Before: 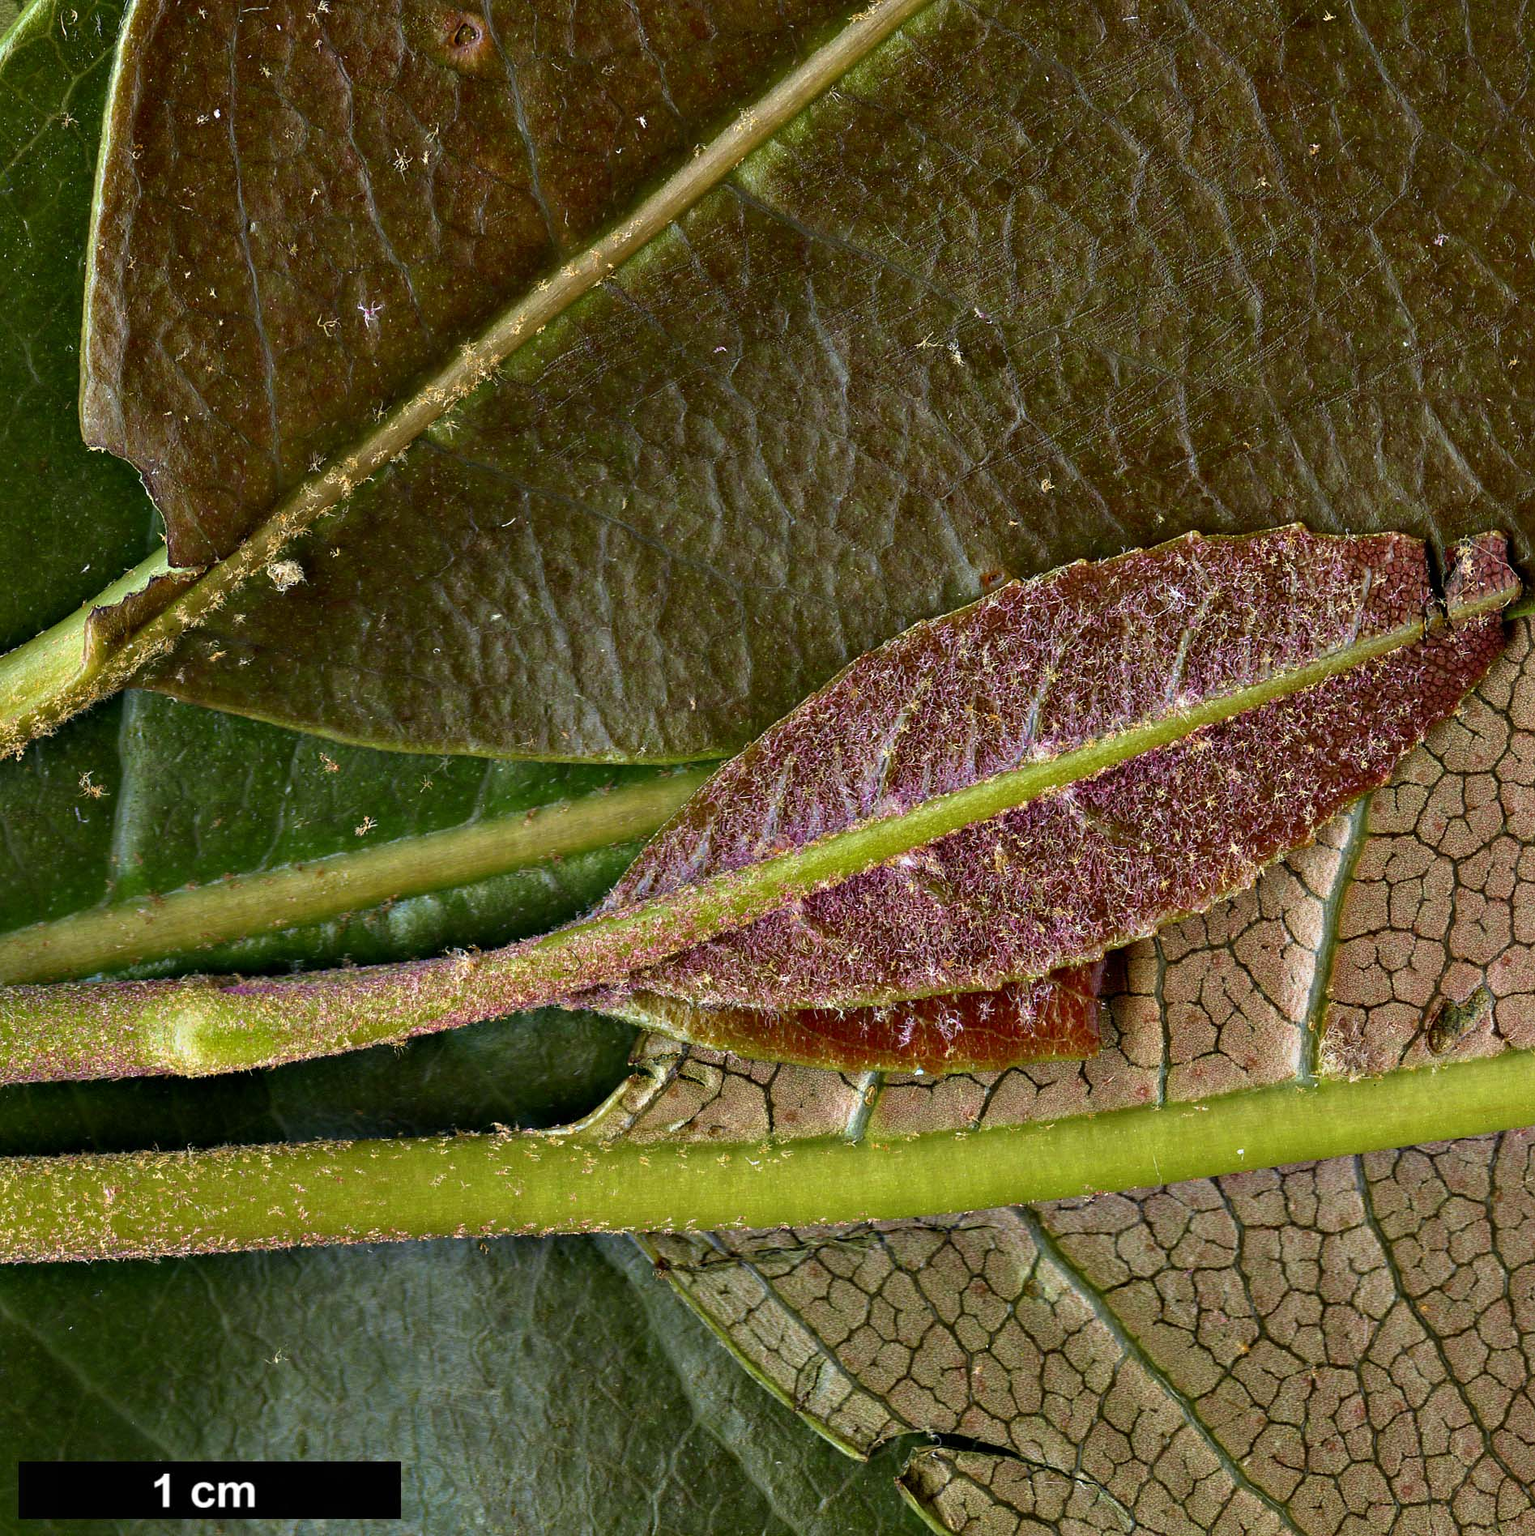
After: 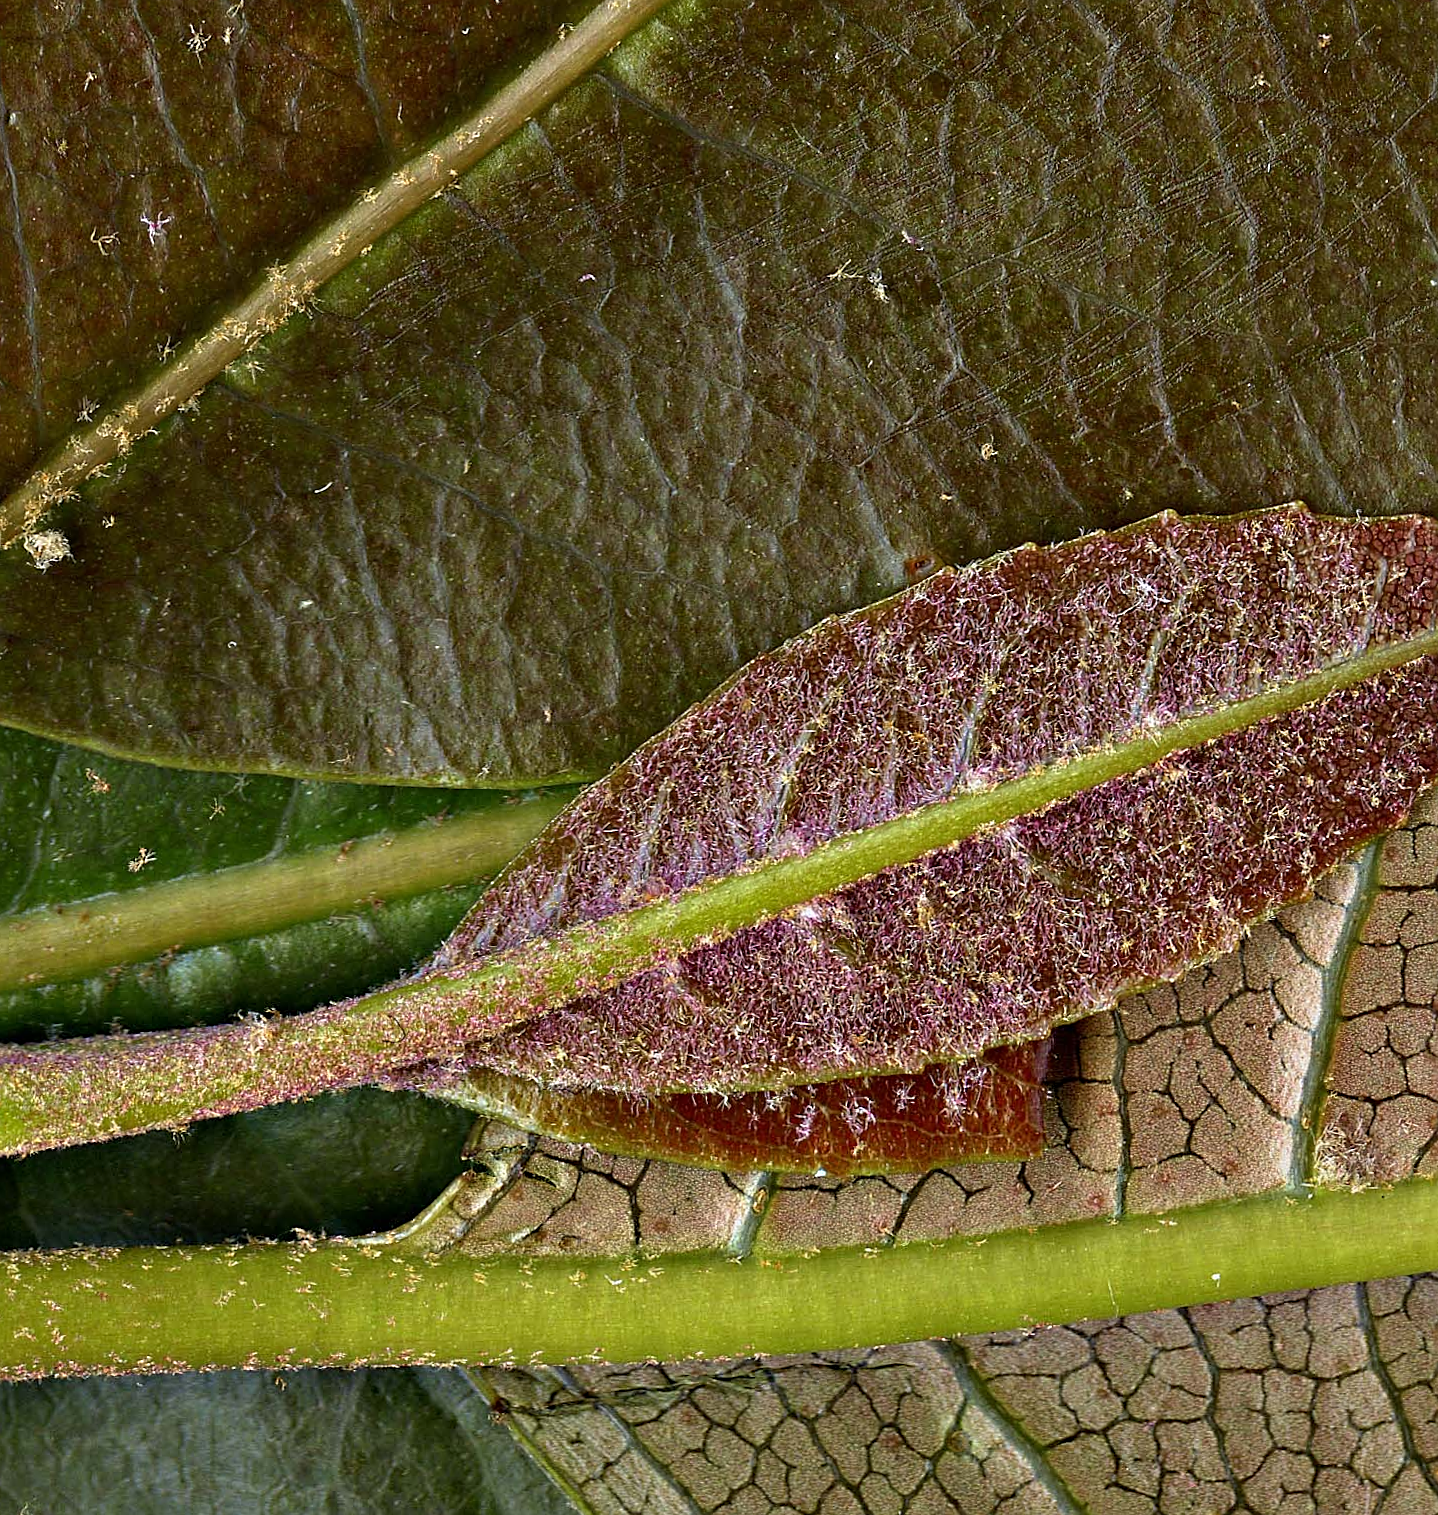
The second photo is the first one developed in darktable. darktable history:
tone equalizer: on, module defaults
exposure: compensate highlight preservation false
rotate and perspective: rotation 0.8°, automatic cropping off
crop: left 16.768%, top 8.653%, right 8.362%, bottom 12.485%
sharpen: on, module defaults
